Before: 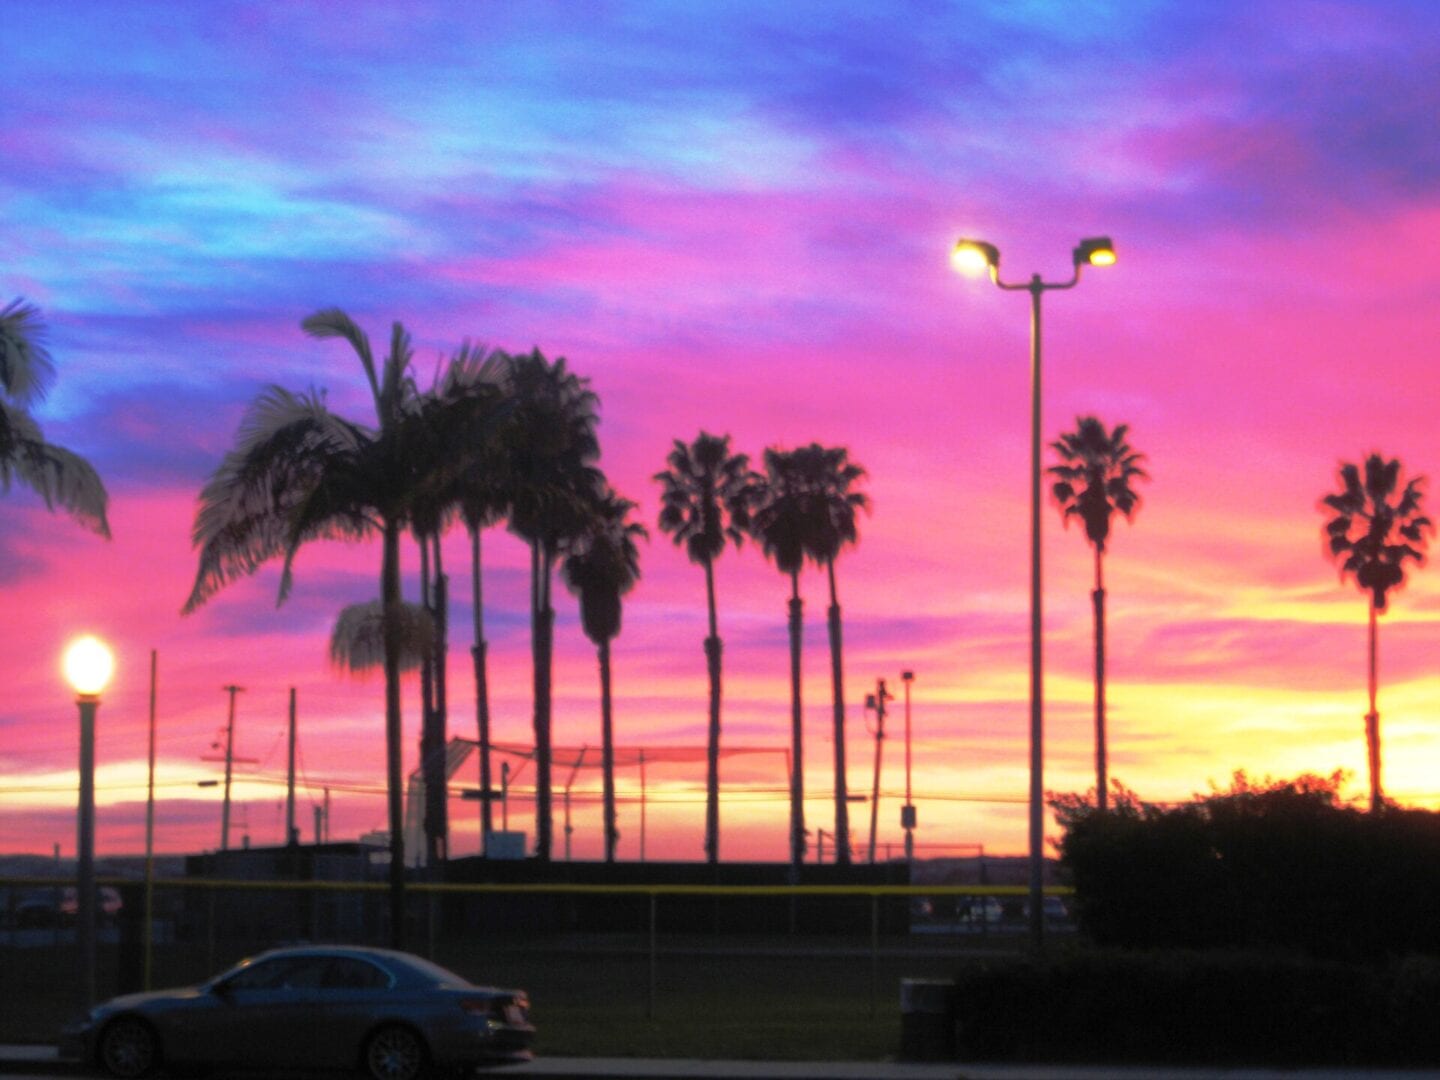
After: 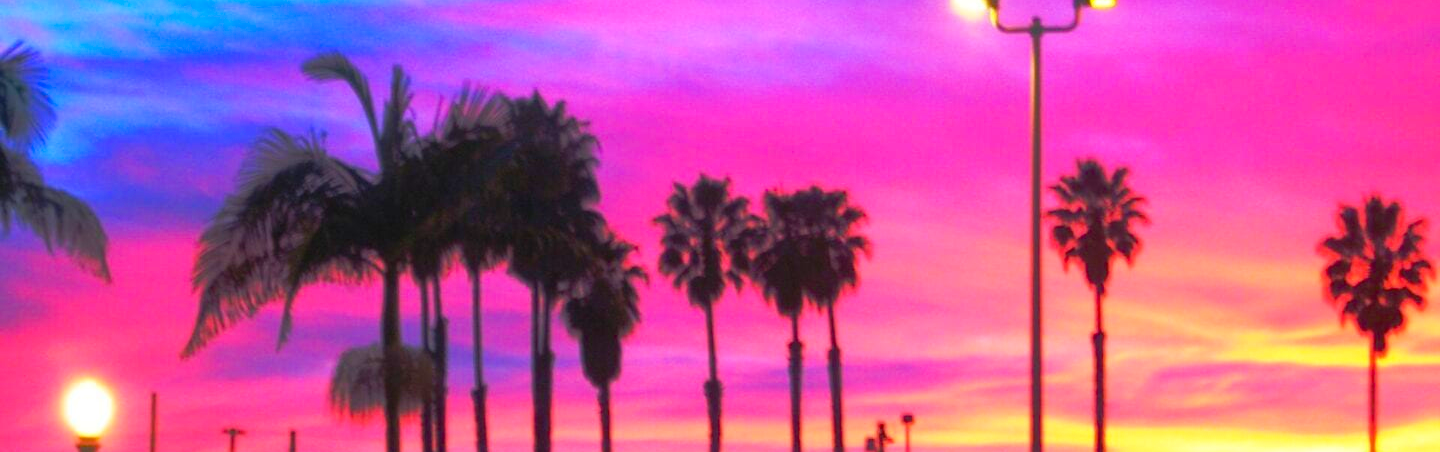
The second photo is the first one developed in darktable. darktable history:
crop and rotate: top 23.84%, bottom 34.294%
color balance rgb: perceptual saturation grading › global saturation 20%, perceptual saturation grading › highlights -25%, perceptual saturation grading › shadows 25%, global vibrance 50%
